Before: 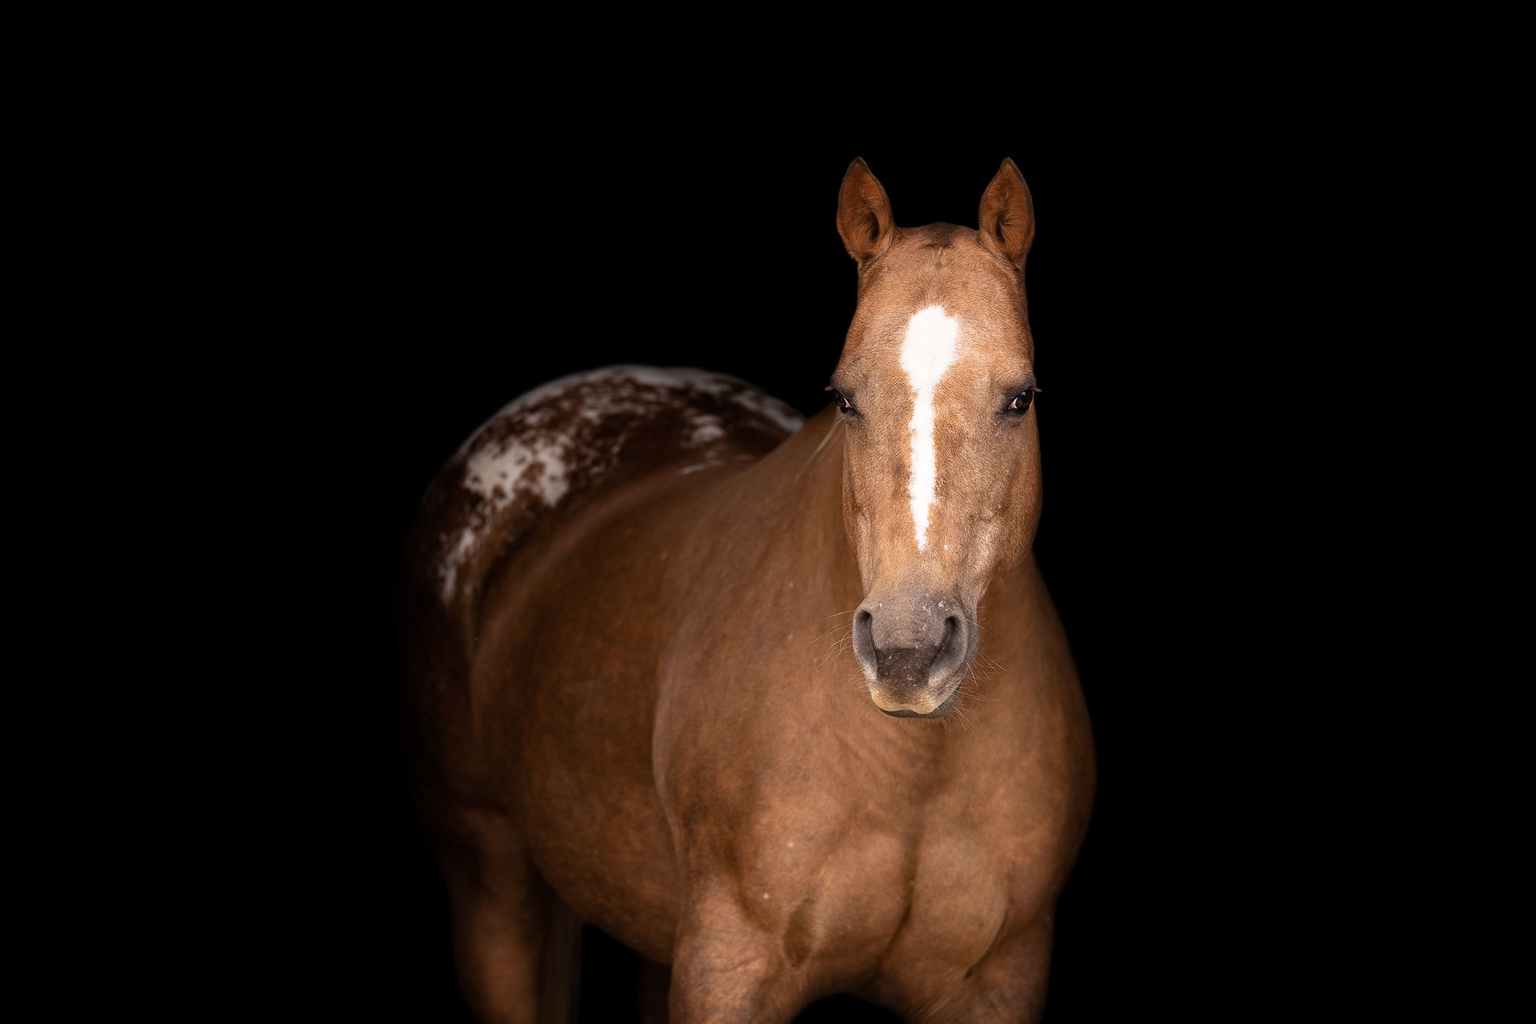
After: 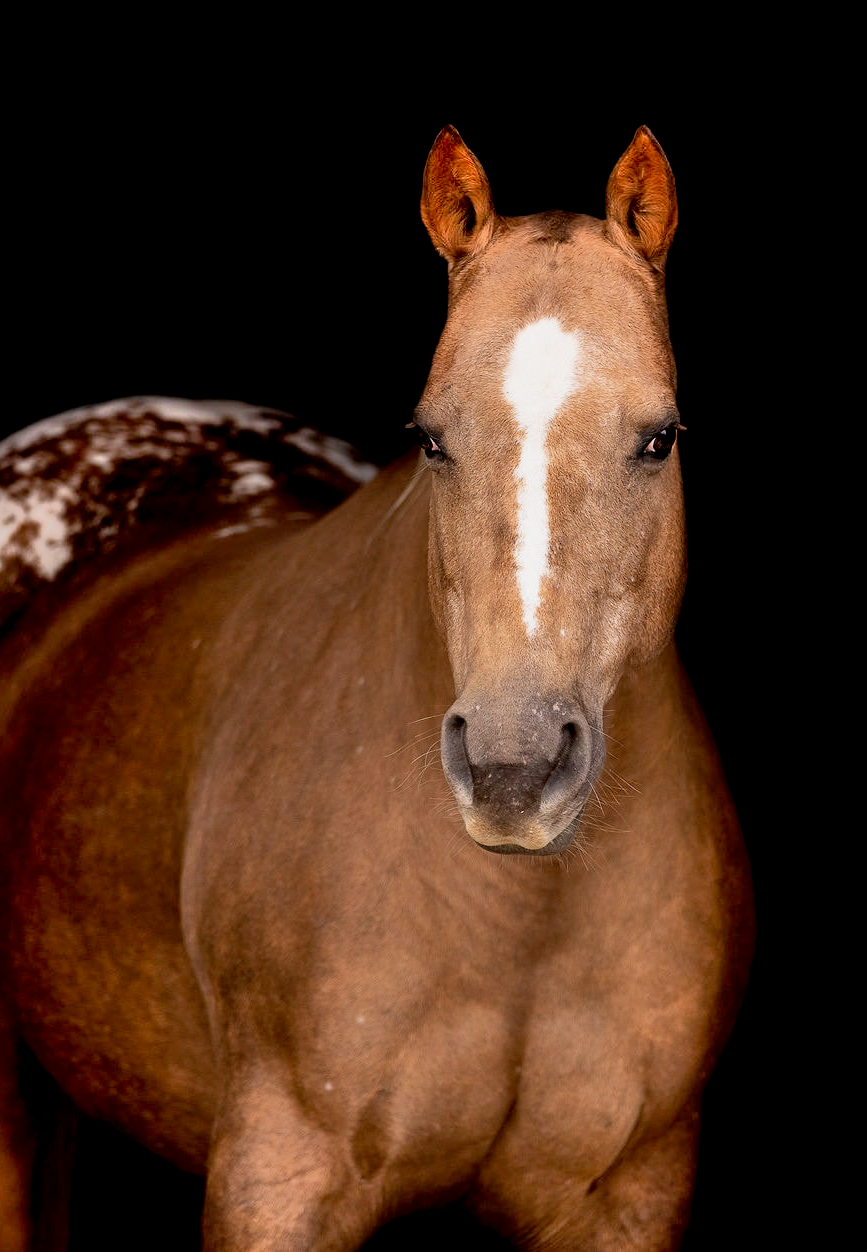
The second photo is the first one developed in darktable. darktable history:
crop: left 33.452%, top 6.025%, right 23.155%
exposure: black level correction 0.009, exposure -0.159 EV, compensate highlight preservation false
shadows and highlights: shadows color adjustment 97.66%, soften with gaussian
